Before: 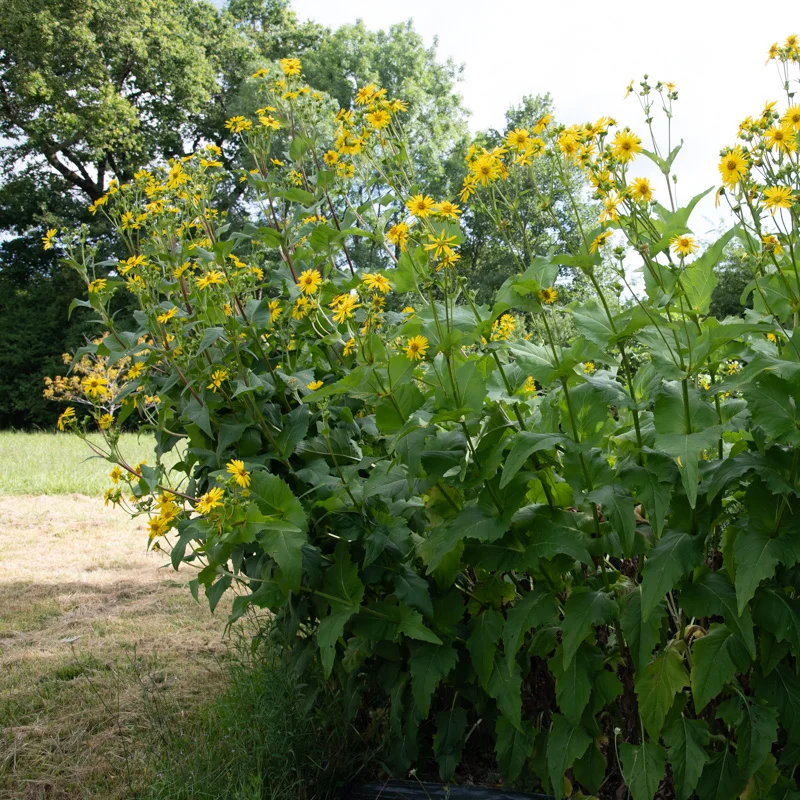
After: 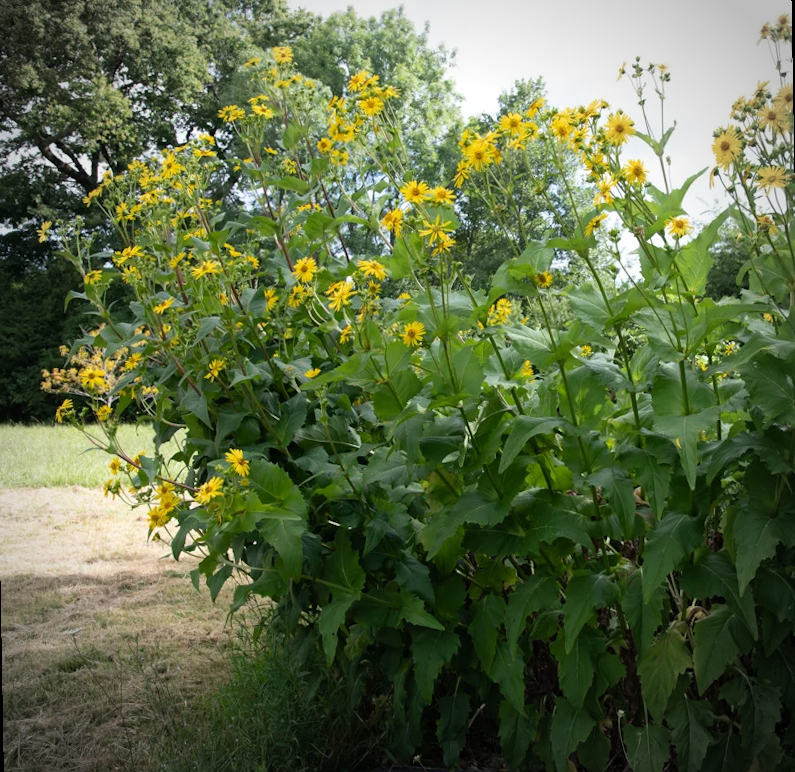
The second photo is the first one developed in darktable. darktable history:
vignetting: automatic ratio true
rotate and perspective: rotation -1°, crop left 0.011, crop right 0.989, crop top 0.025, crop bottom 0.975
